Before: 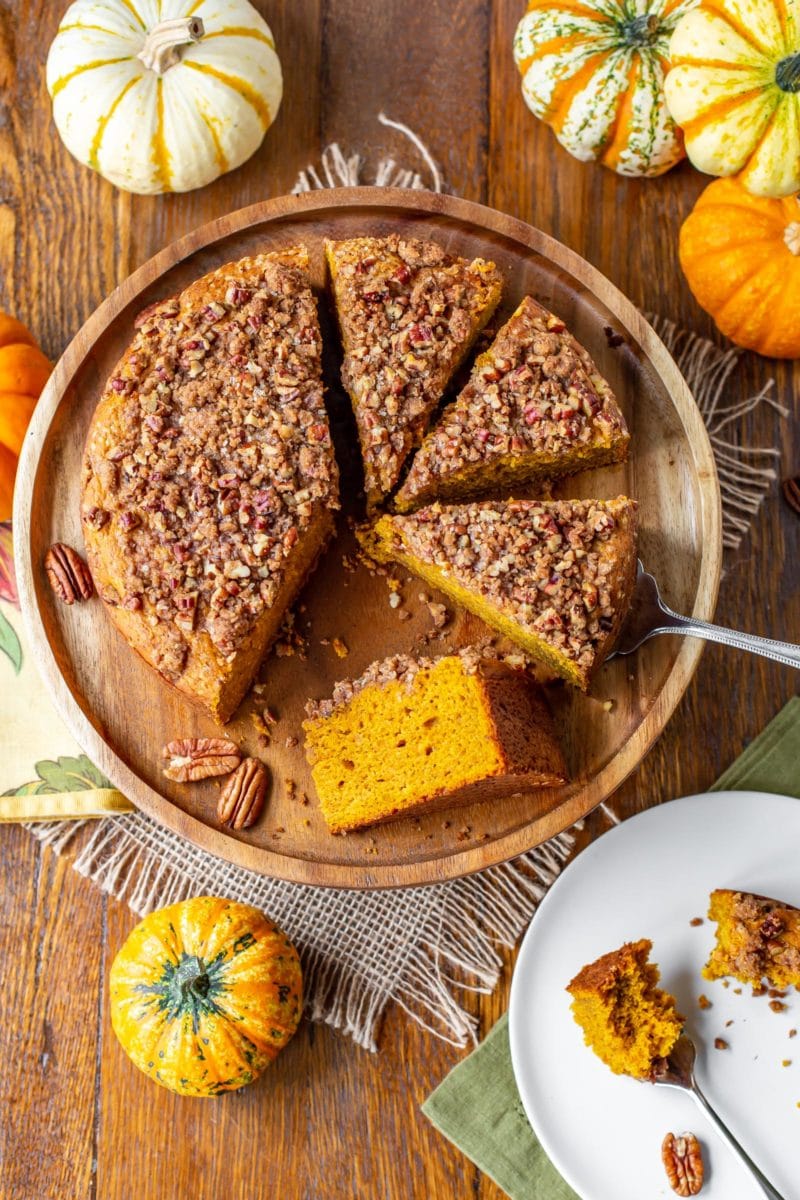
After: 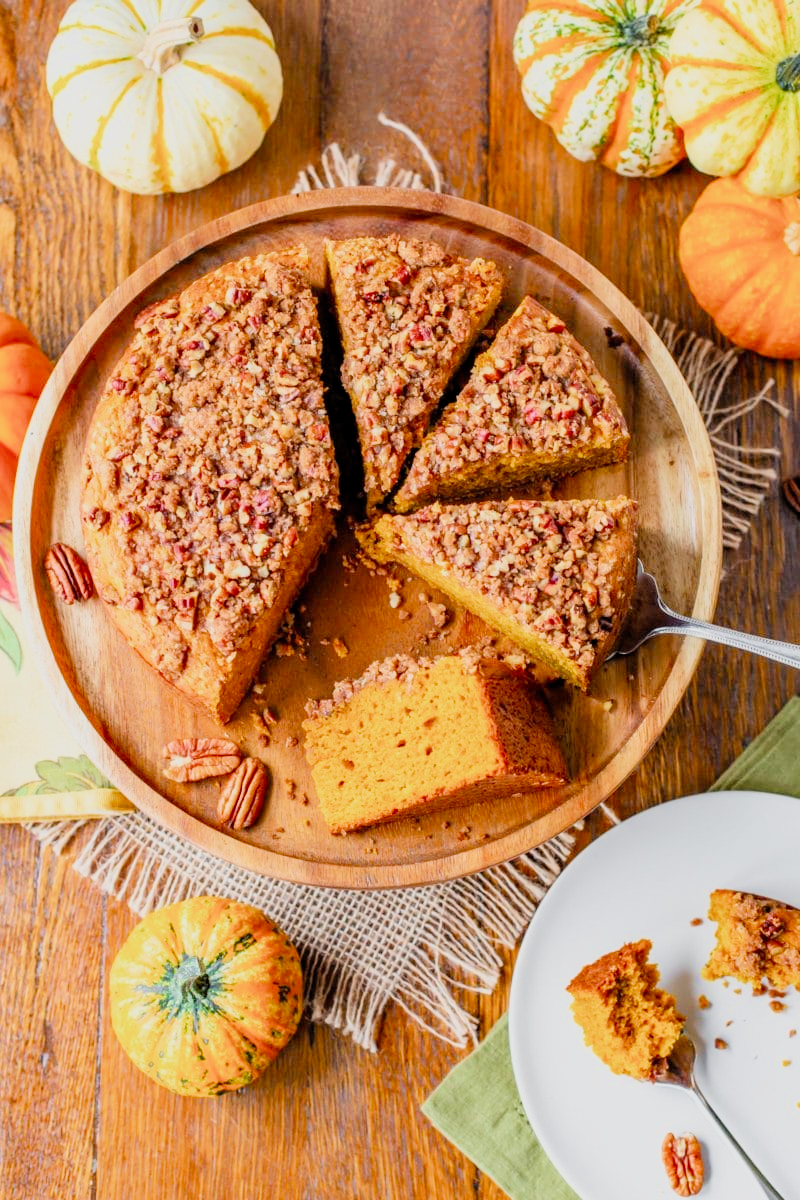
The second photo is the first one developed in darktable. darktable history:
filmic rgb: middle gray luminance 29.75%, black relative exposure -8.95 EV, white relative exposure 6.99 EV, threshold 5.98 EV, target black luminance 0%, hardness 2.98, latitude 1.29%, contrast 0.96, highlights saturation mix 6.4%, shadows ↔ highlights balance 12.5%, color science v4 (2020), enable highlight reconstruction true
exposure: black level correction 0.001, exposure 1.05 EV, compensate highlight preservation false
